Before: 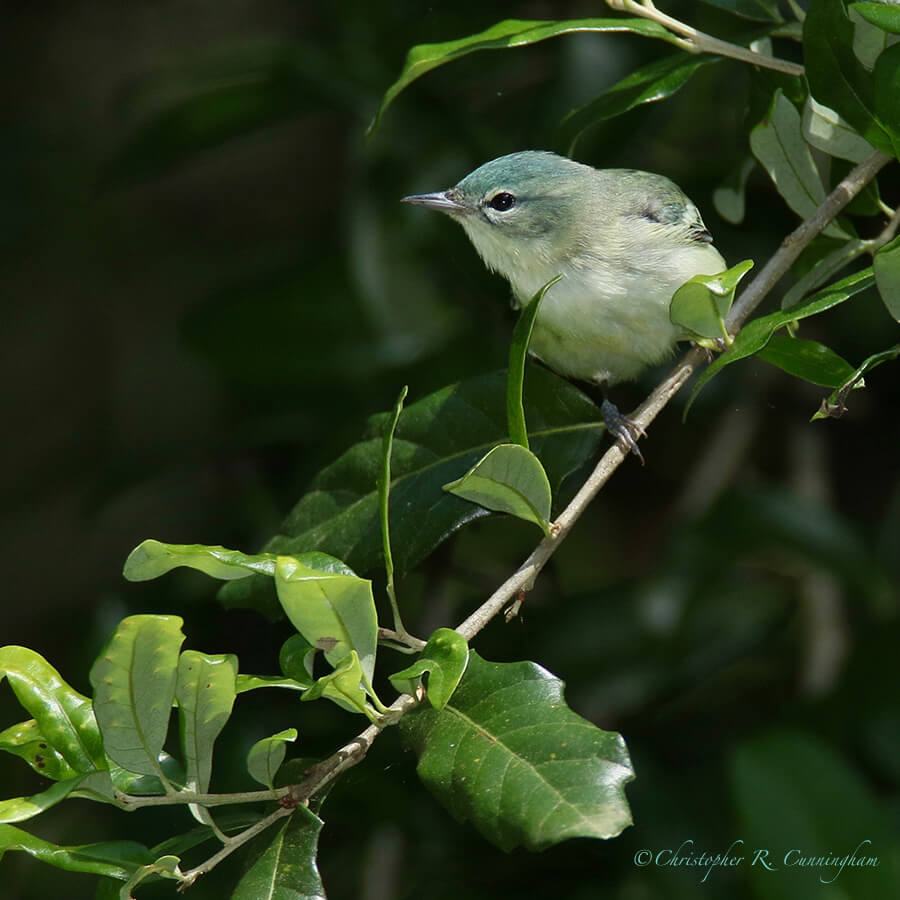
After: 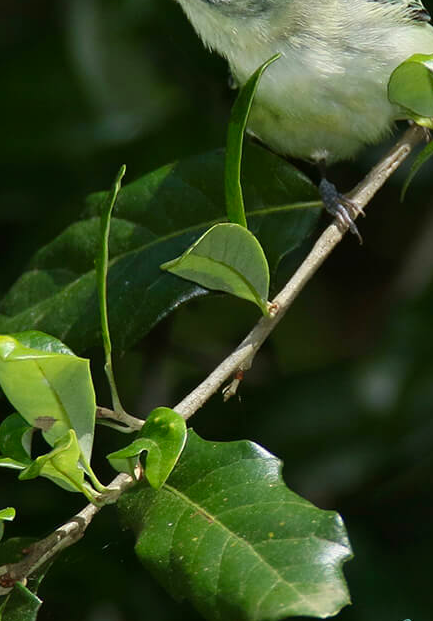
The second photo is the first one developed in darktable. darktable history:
crop: left 31.355%, top 24.56%, right 20.471%, bottom 6.376%
contrast brightness saturation: saturation 0.133
